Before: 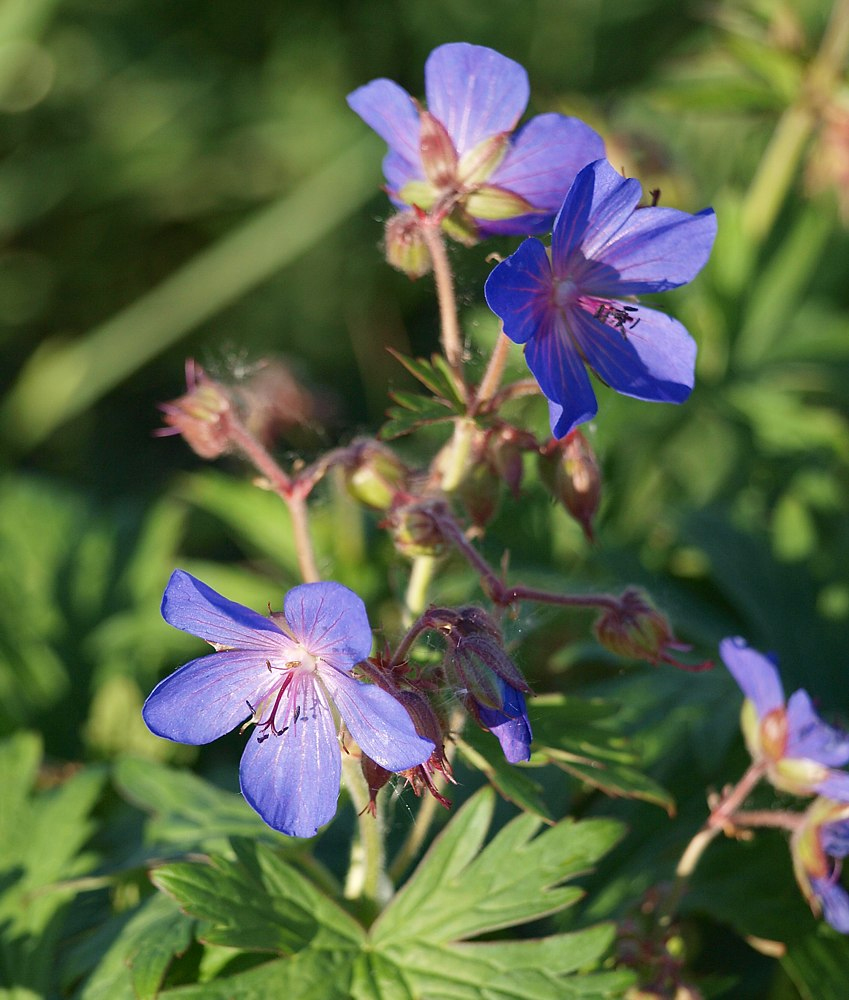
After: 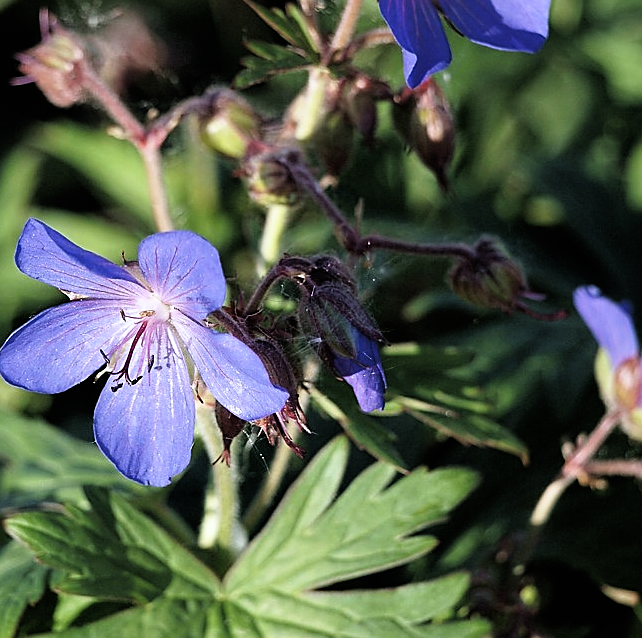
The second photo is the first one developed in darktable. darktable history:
exposure: black level correction -0.014, exposure -0.193 EV, compensate highlight preservation false
filmic rgb: black relative exposure -3.57 EV, white relative exposure 2.29 EV, hardness 3.41
sharpen: on, module defaults
white balance: red 0.954, blue 1.079
crop and rotate: left 17.299%, top 35.115%, right 7.015%, bottom 1.024%
